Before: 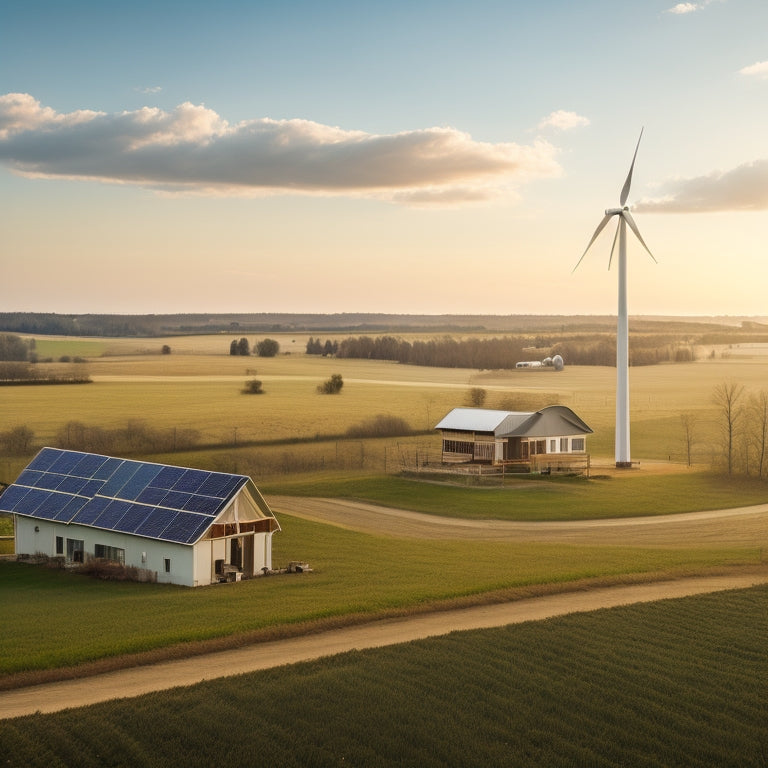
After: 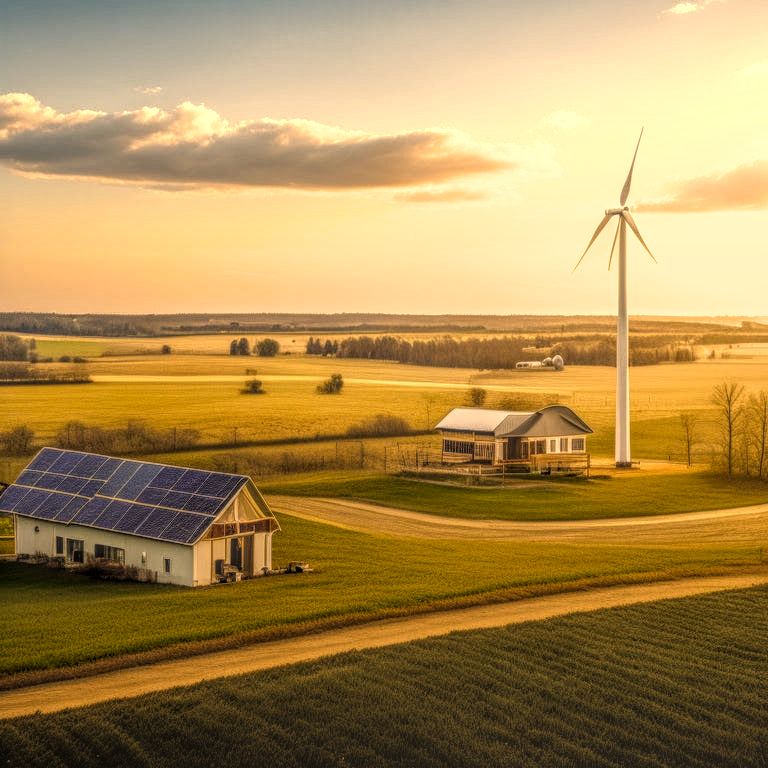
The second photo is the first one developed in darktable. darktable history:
filmic rgb: black relative exposure -8.26 EV, white relative exposure 2.2 EV, target white luminance 99.875%, hardness 7.04, latitude 75.44%, contrast 1.325, highlights saturation mix -2.25%, shadows ↔ highlights balance 30.83%
color correction: highlights a* 14.82, highlights b* 32.33
local contrast: highlights 5%, shadows 5%, detail 201%, midtone range 0.243
contrast brightness saturation: contrast 0.043, saturation 0.152
